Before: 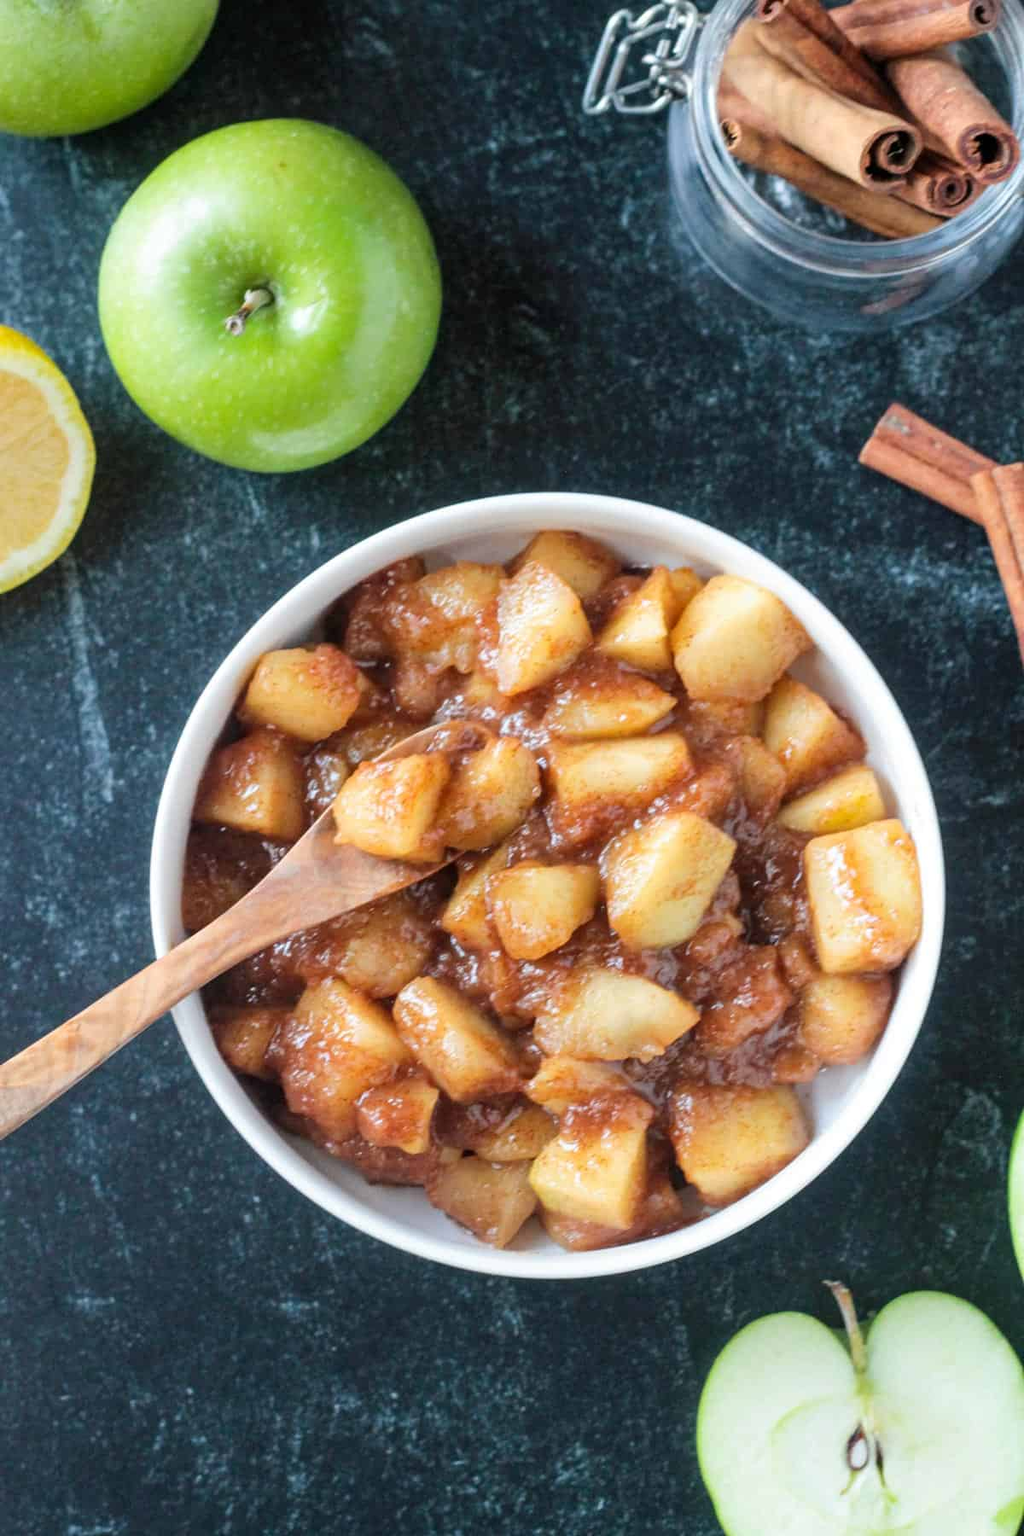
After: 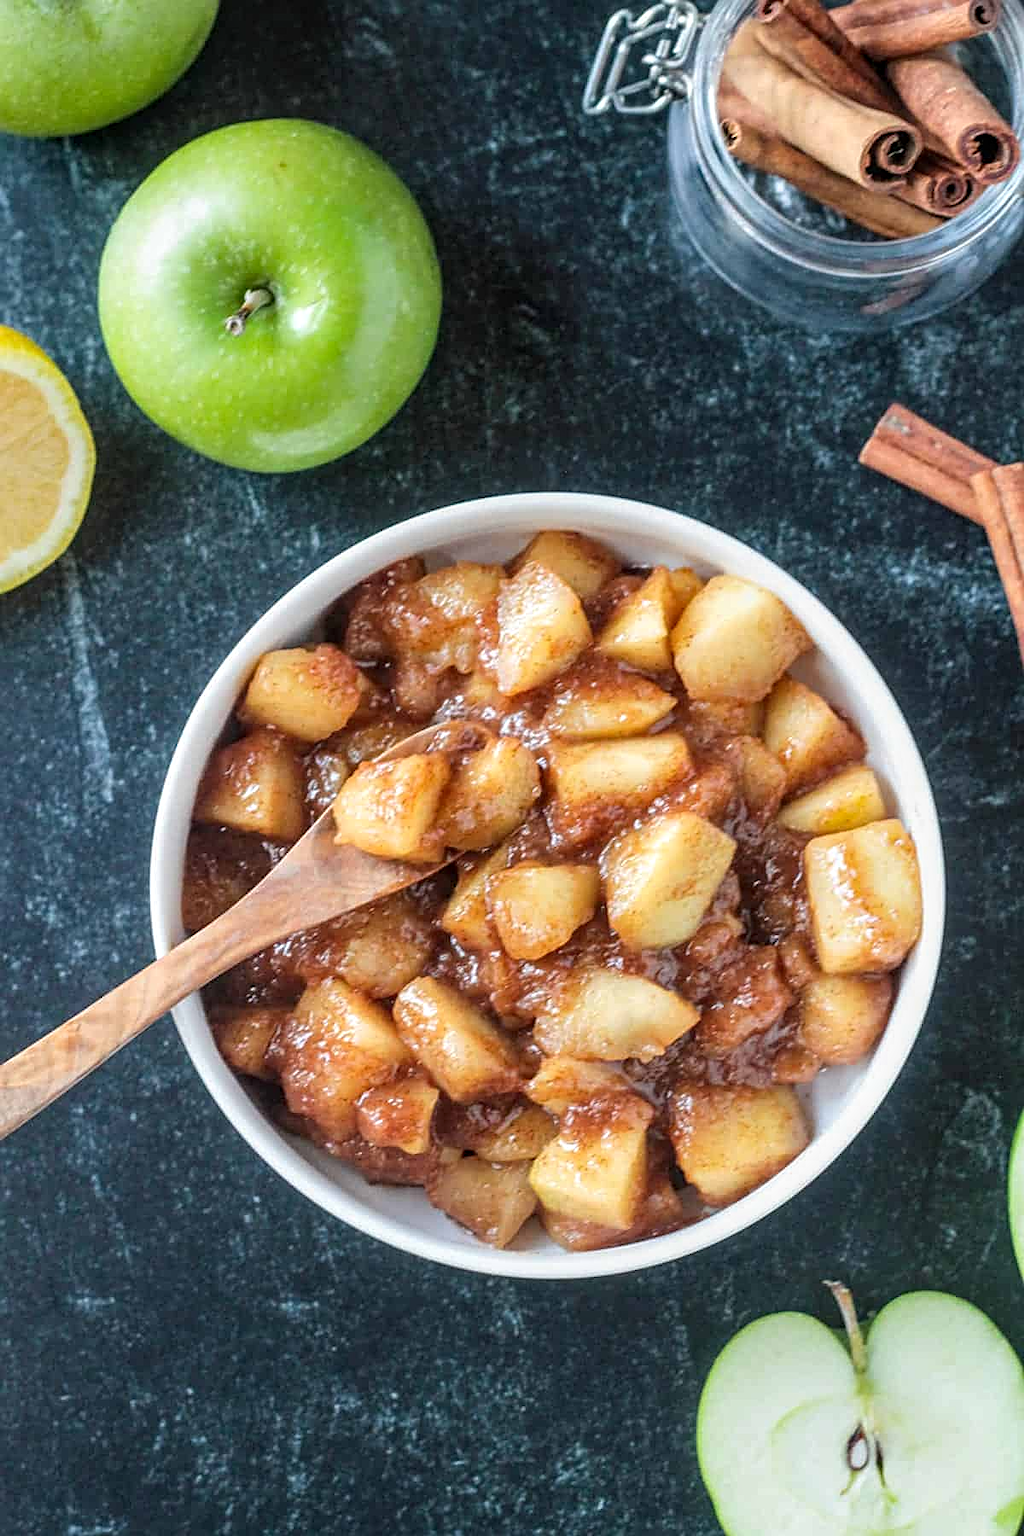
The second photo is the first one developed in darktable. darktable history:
sharpen: amount 0.537
local contrast: on, module defaults
